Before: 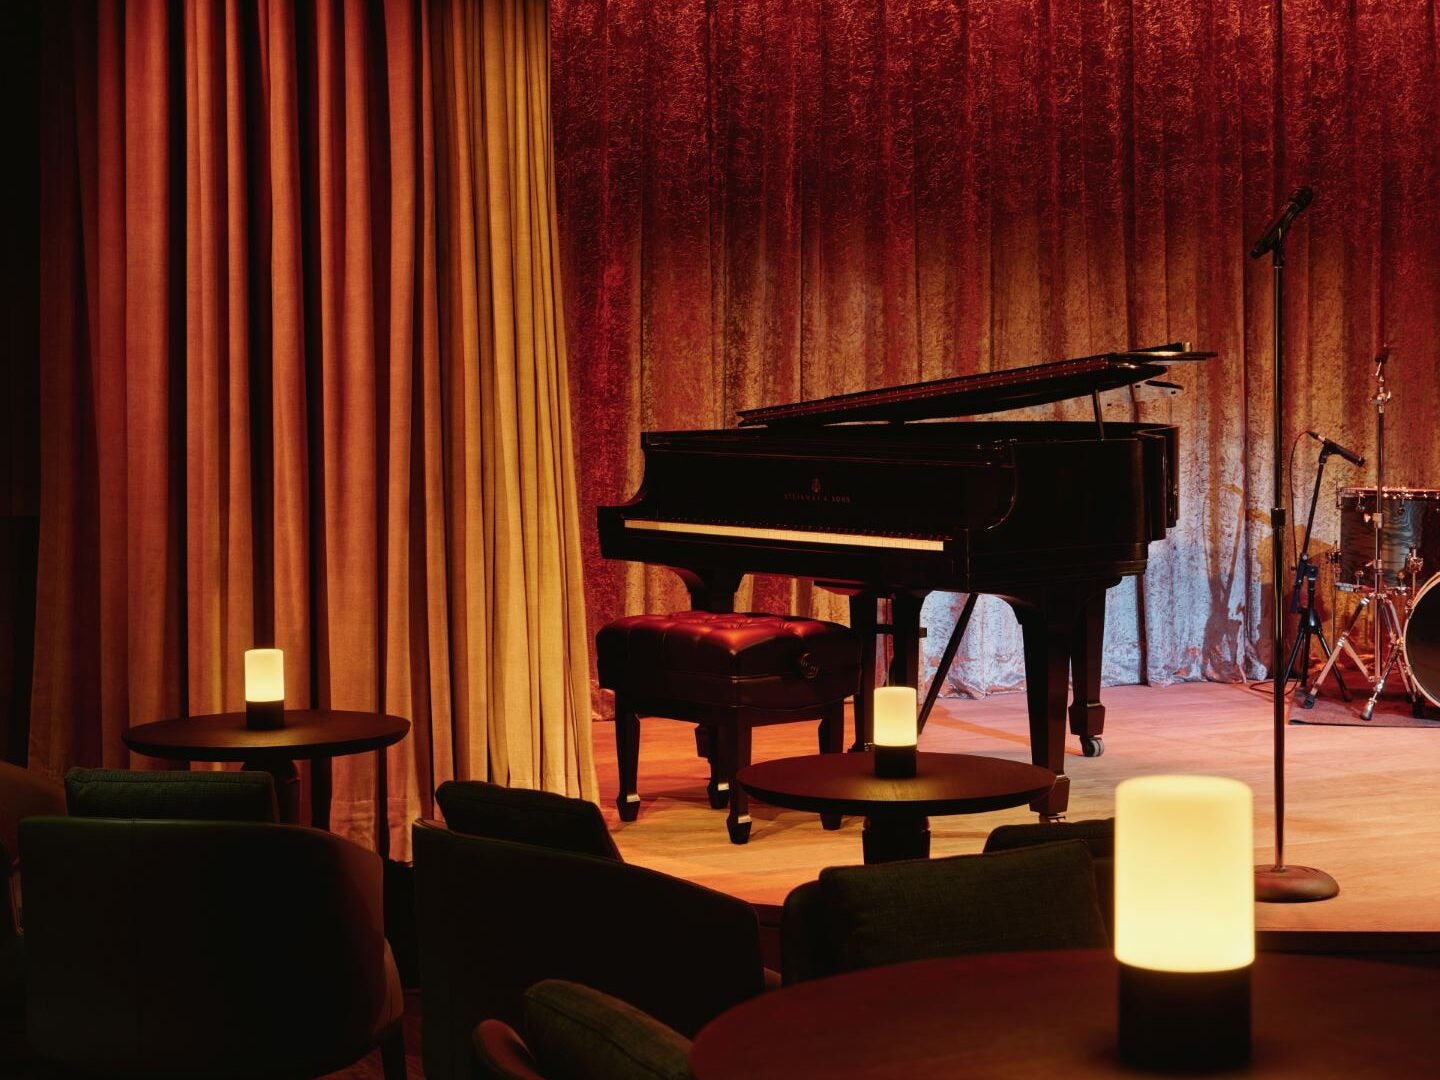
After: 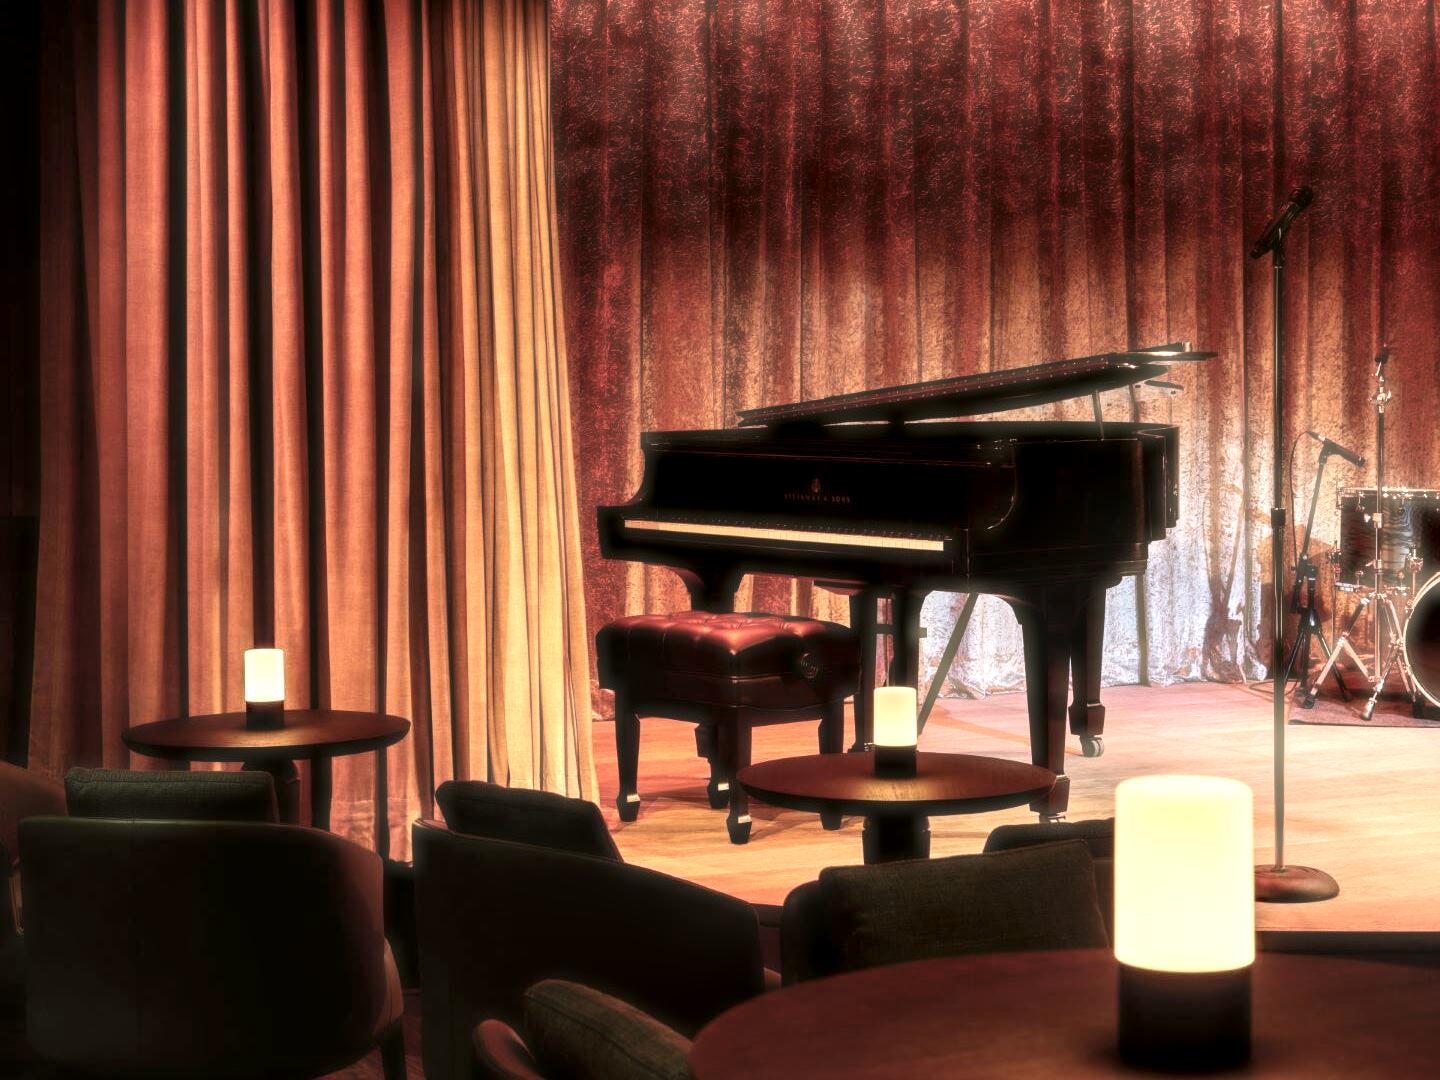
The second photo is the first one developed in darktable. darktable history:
exposure: exposure 0.128 EV, compensate highlight preservation false
white balance: red 1.05, blue 1.072
local contrast: highlights 65%, shadows 54%, detail 169%, midtone range 0.514
haze removal: strength -0.9, distance 0.225, compatibility mode true, adaptive false
